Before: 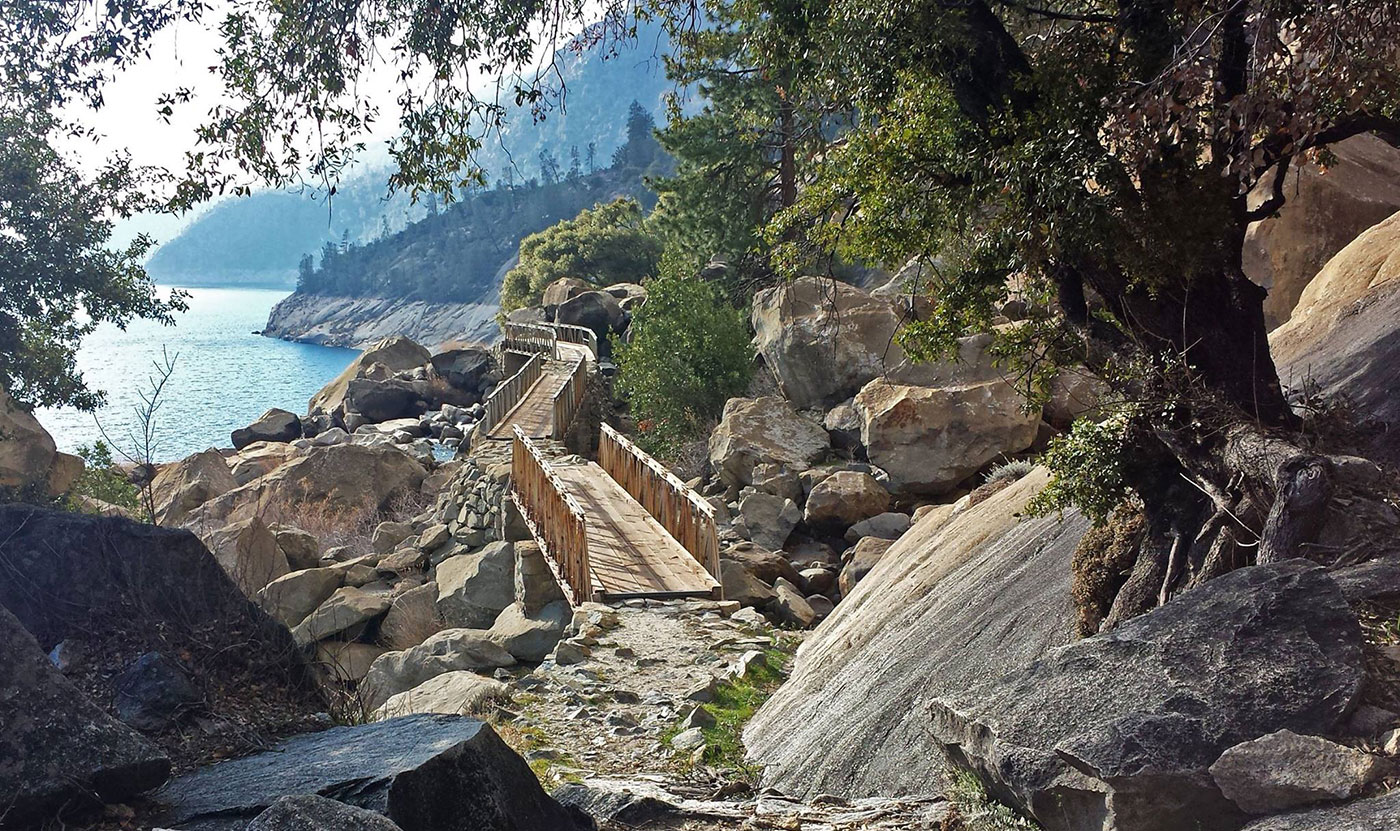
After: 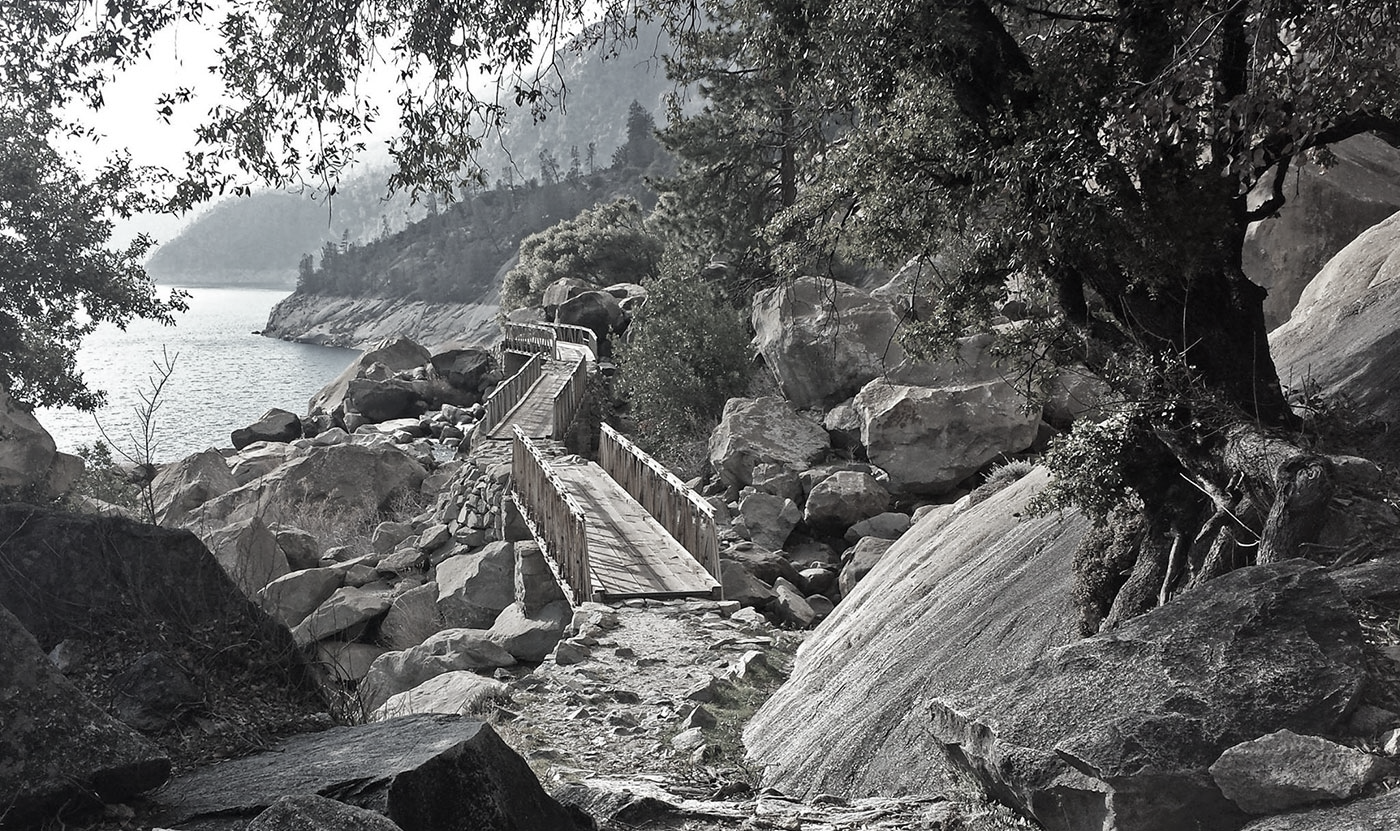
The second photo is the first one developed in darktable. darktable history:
color correction: highlights b* -0.037, saturation 0.163
